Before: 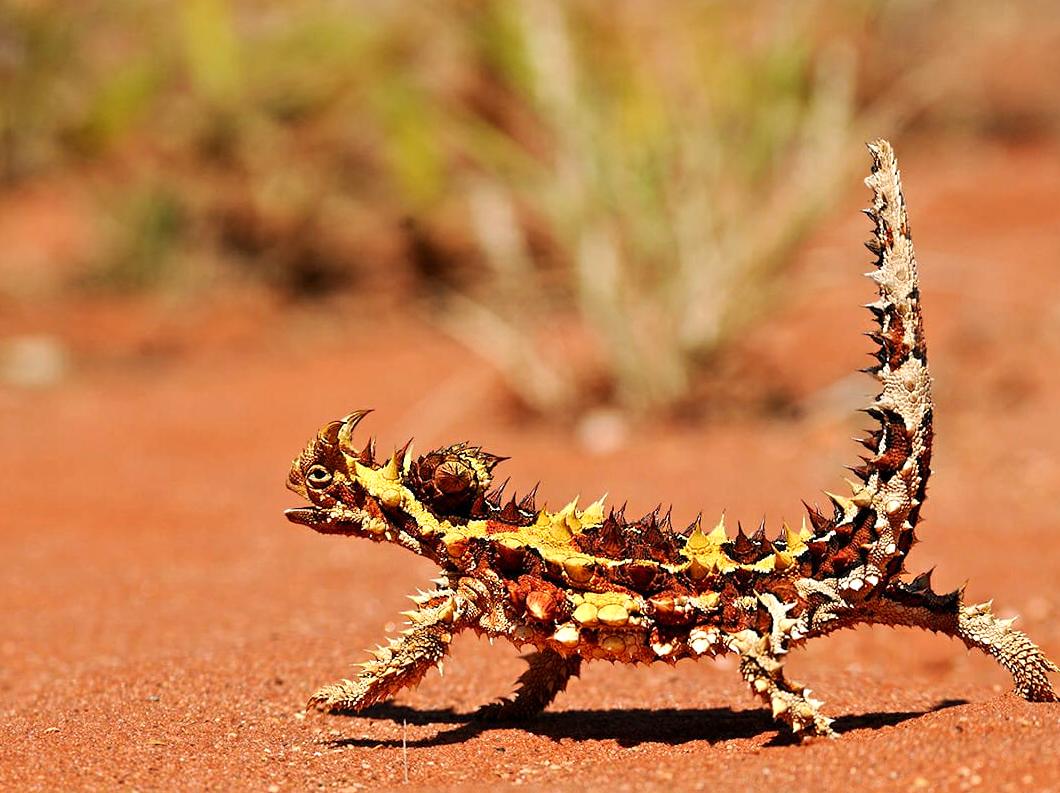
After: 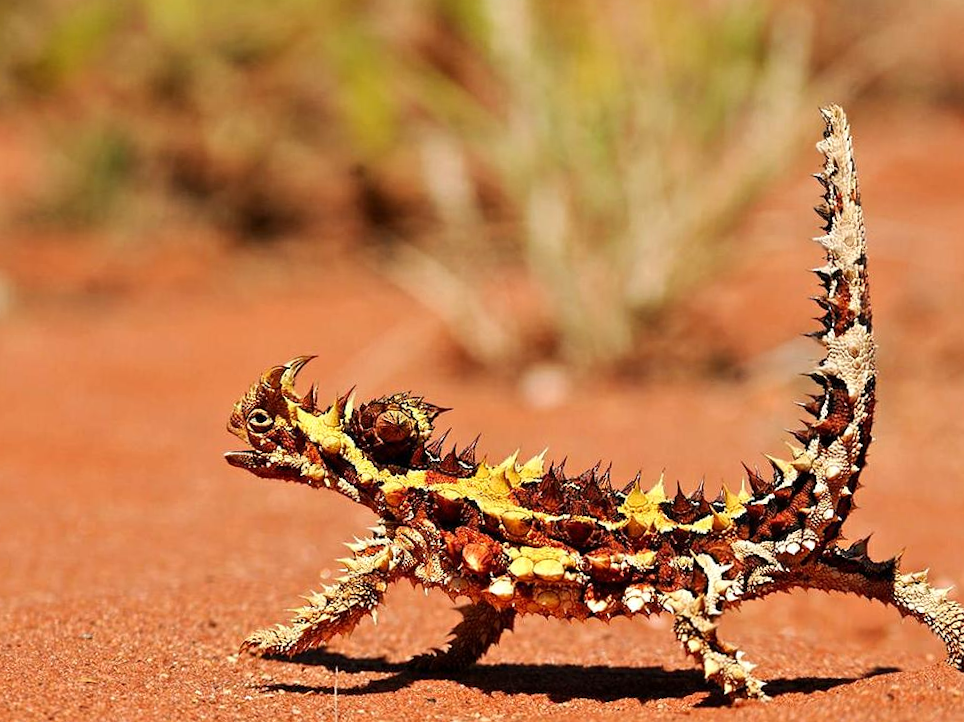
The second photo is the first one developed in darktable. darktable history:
crop and rotate: angle -2.13°, left 3.112%, top 4.005%, right 1.436%, bottom 0.475%
